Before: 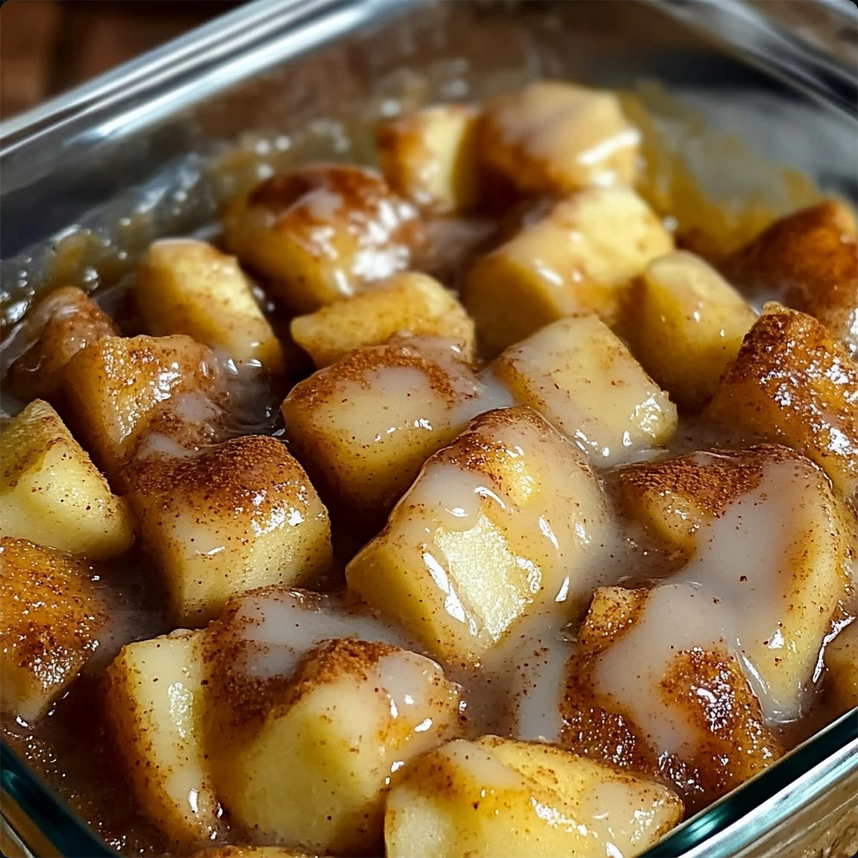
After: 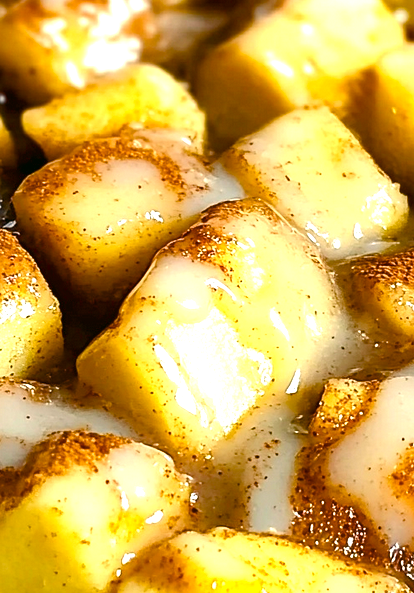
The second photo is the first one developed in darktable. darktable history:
color correction: highlights a* -0.61, highlights b* 9.21, shadows a* -9.24, shadows b* 0.65
crop: left 31.36%, top 24.31%, right 20.319%, bottom 6.558%
color balance rgb: highlights gain › luminance 14.571%, perceptual saturation grading › global saturation 0.082%, perceptual saturation grading › mid-tones 6.344%, perceptual saturation grading › shadows 72.035%
exposure: black level correction 0, exposure 1.105 EV, compensate highlight preservation false
